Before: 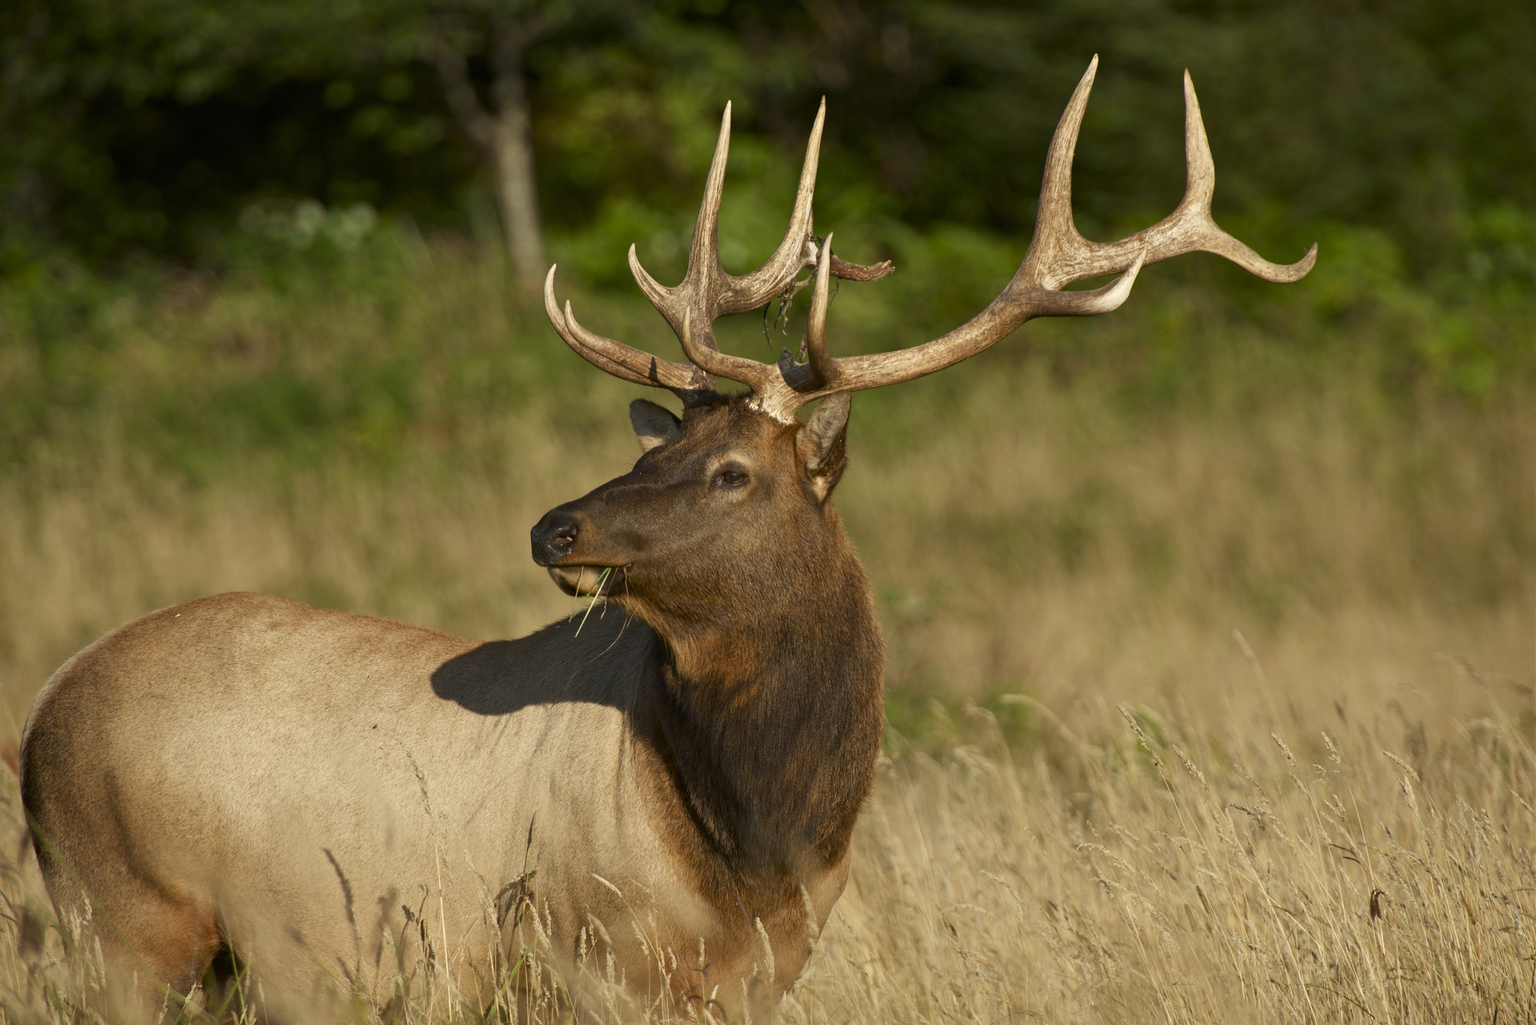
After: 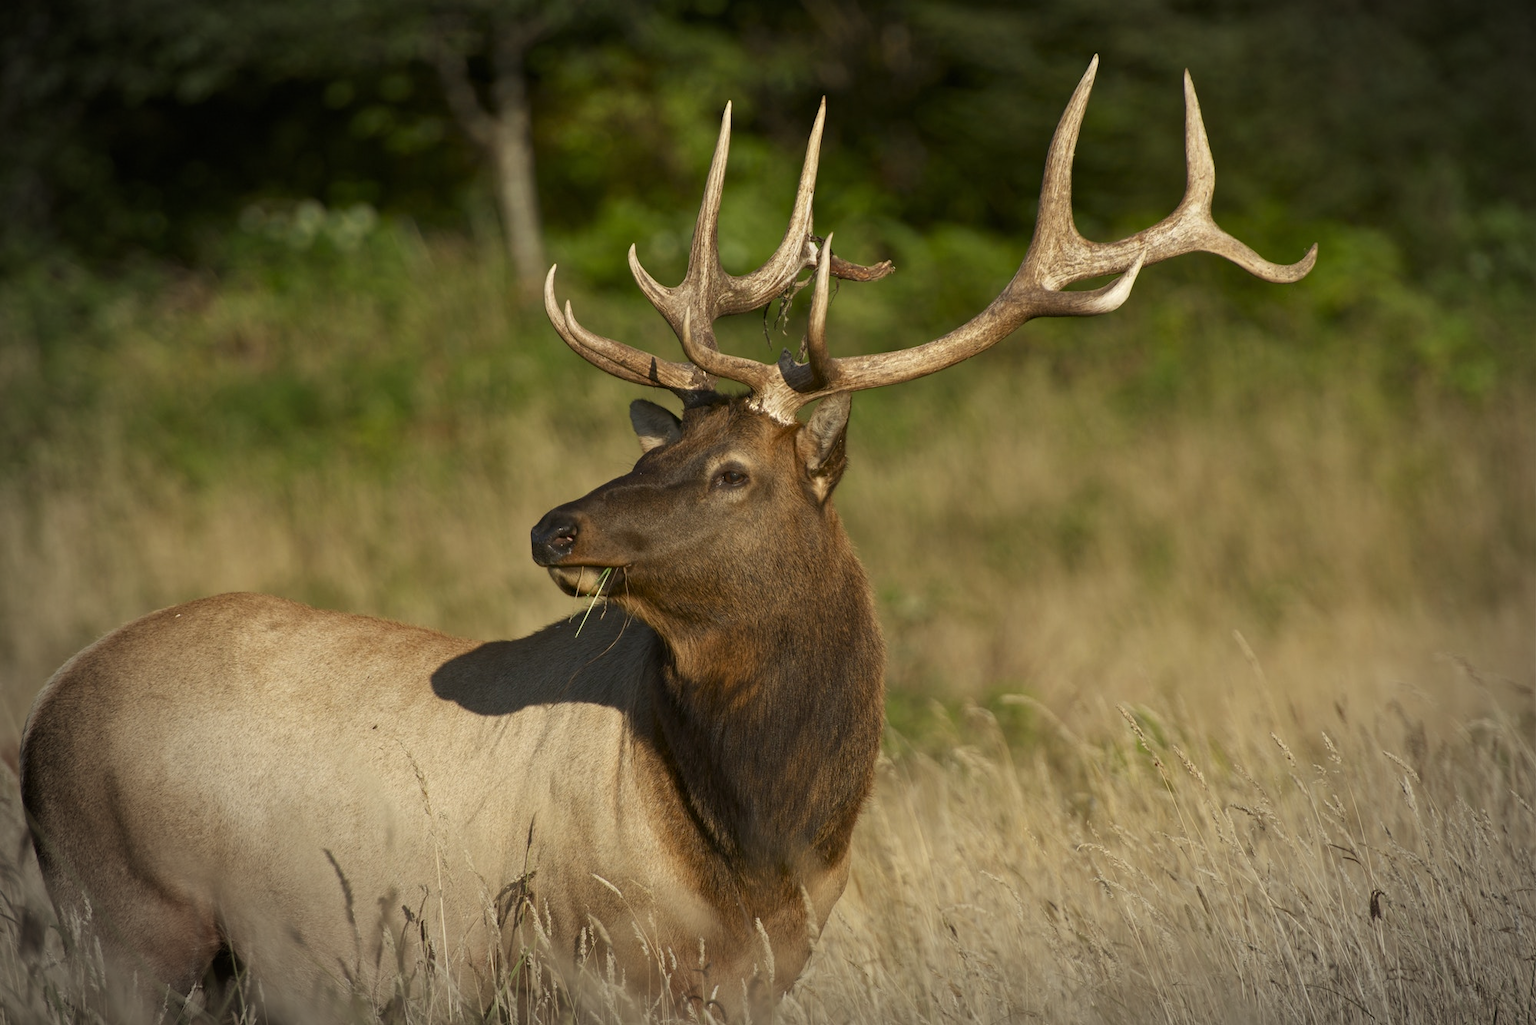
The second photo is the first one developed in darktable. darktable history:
vignetting: center (0.035, -0.094), automatic ratio true, unbound false
